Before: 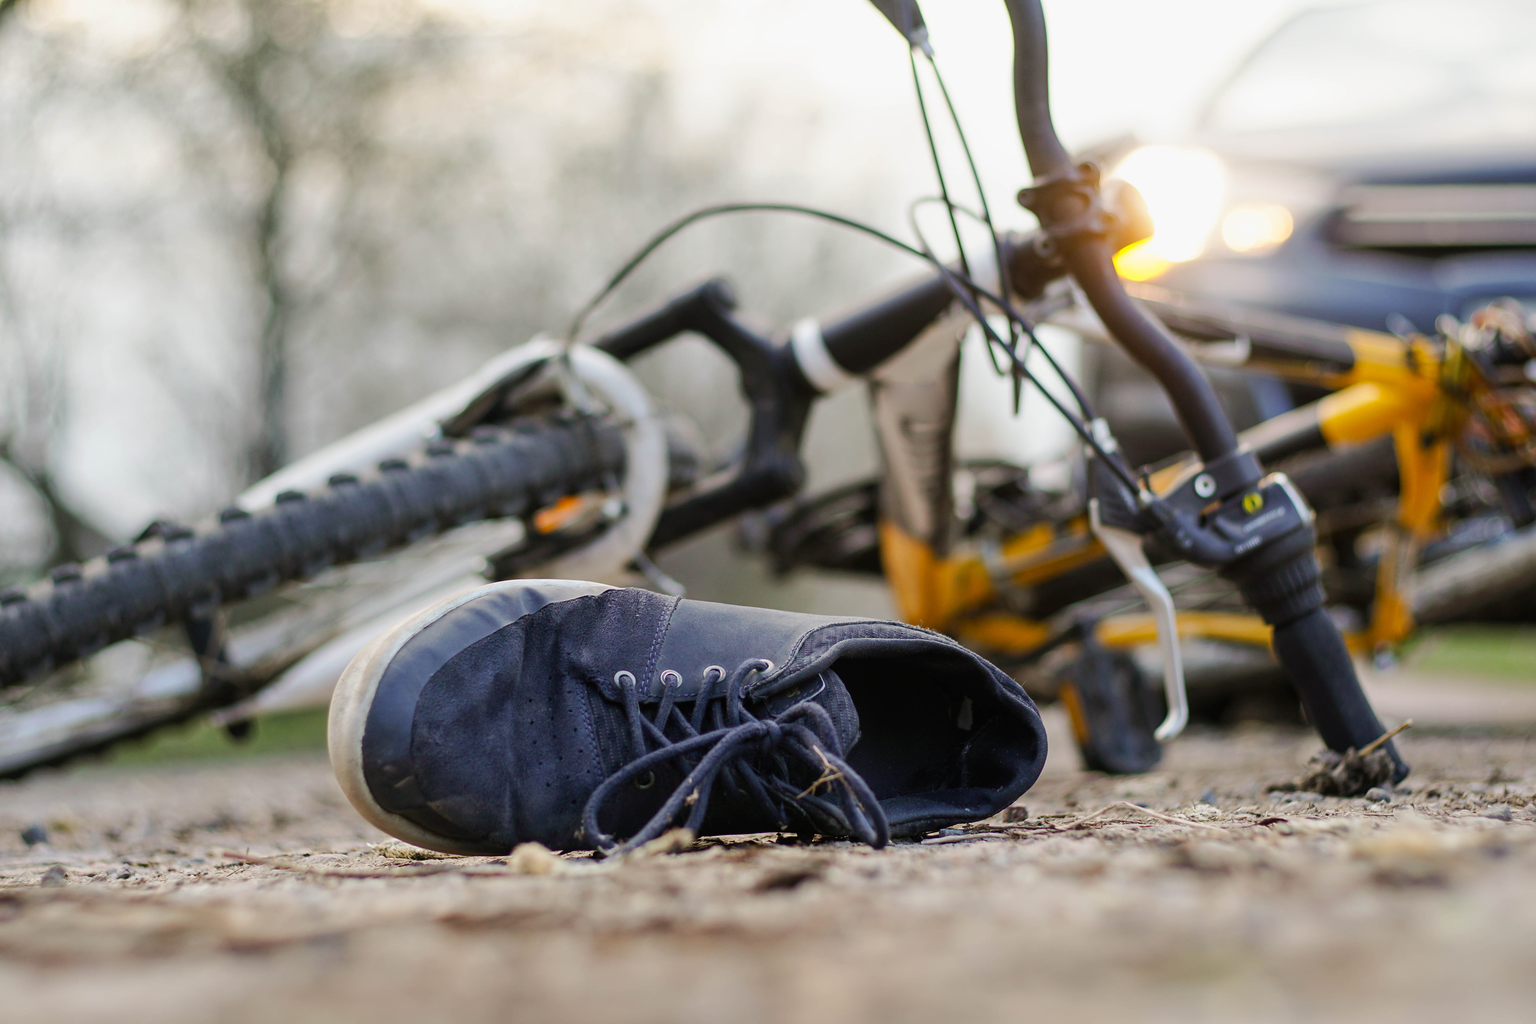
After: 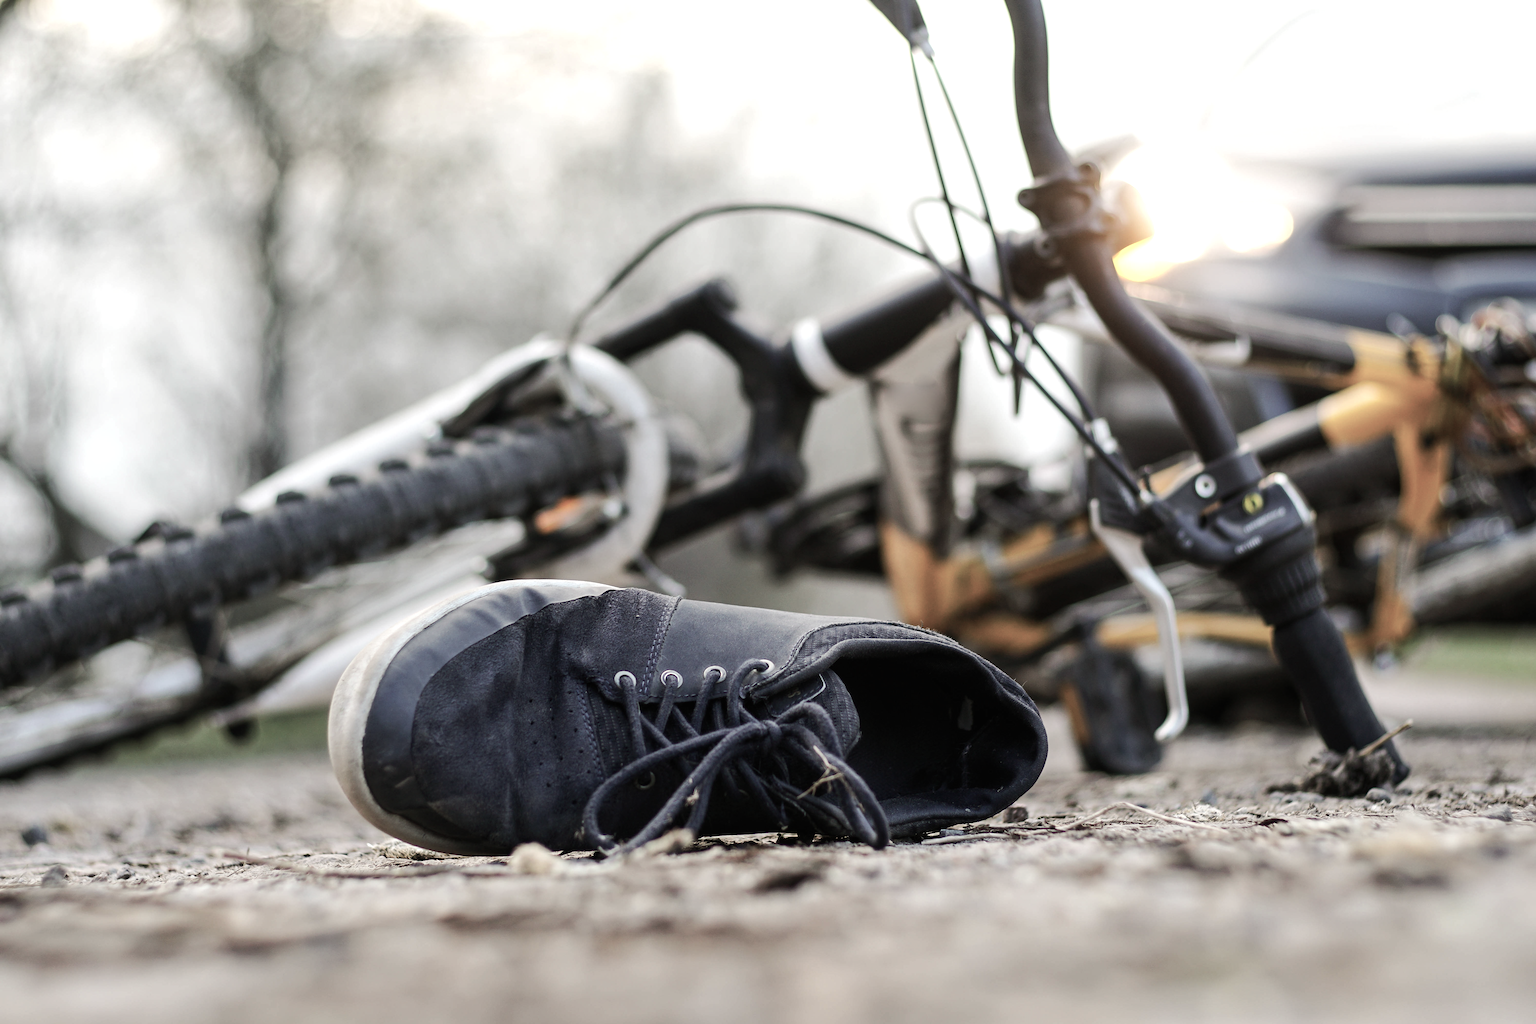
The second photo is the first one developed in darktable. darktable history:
white balance: emerald 1
exposure: compensate highlight preservation false
color balance rgb: linear chroma grading › global chroma -16.06%, perceptual saturation grading › global saturation -32.85%, global vibrance -23.56%
tone equalizer: -8 EV -0.417 EV, -7 EV -0.389 EV, -6 EV -0.333 EV, -5 EV -0.222 EV, -3 EV 0.222 EV, -2 EV 0.333 EV, -1 EV 0.389 EV, +0 EV 0.417 EV, edges refinement/feathering 500, mask exposure compensation -1.57 EV, preserve details no
